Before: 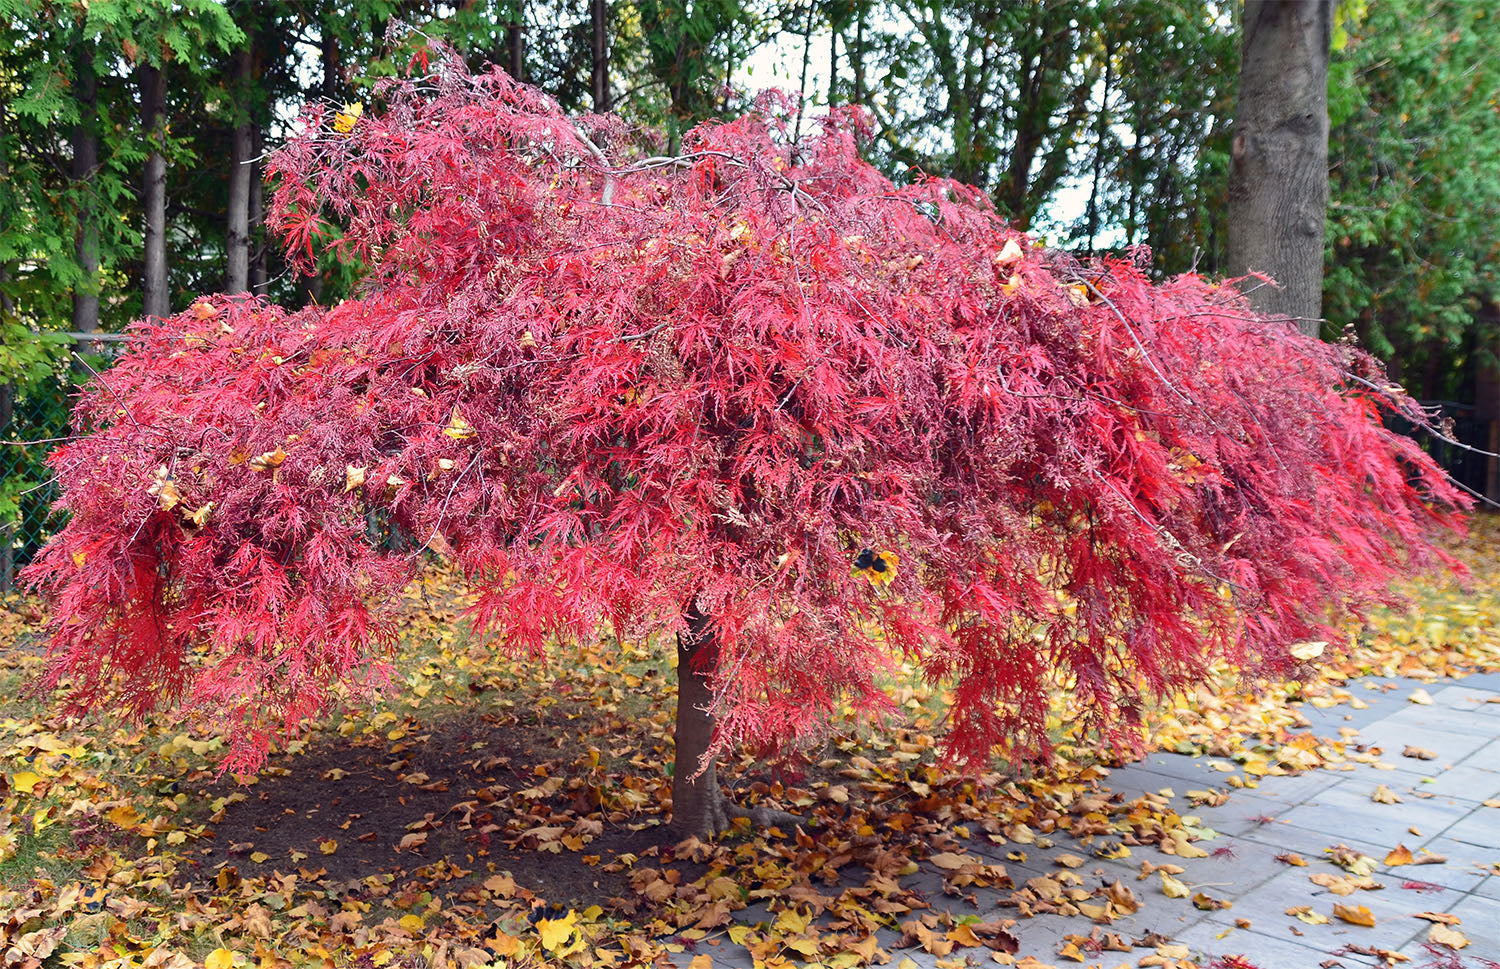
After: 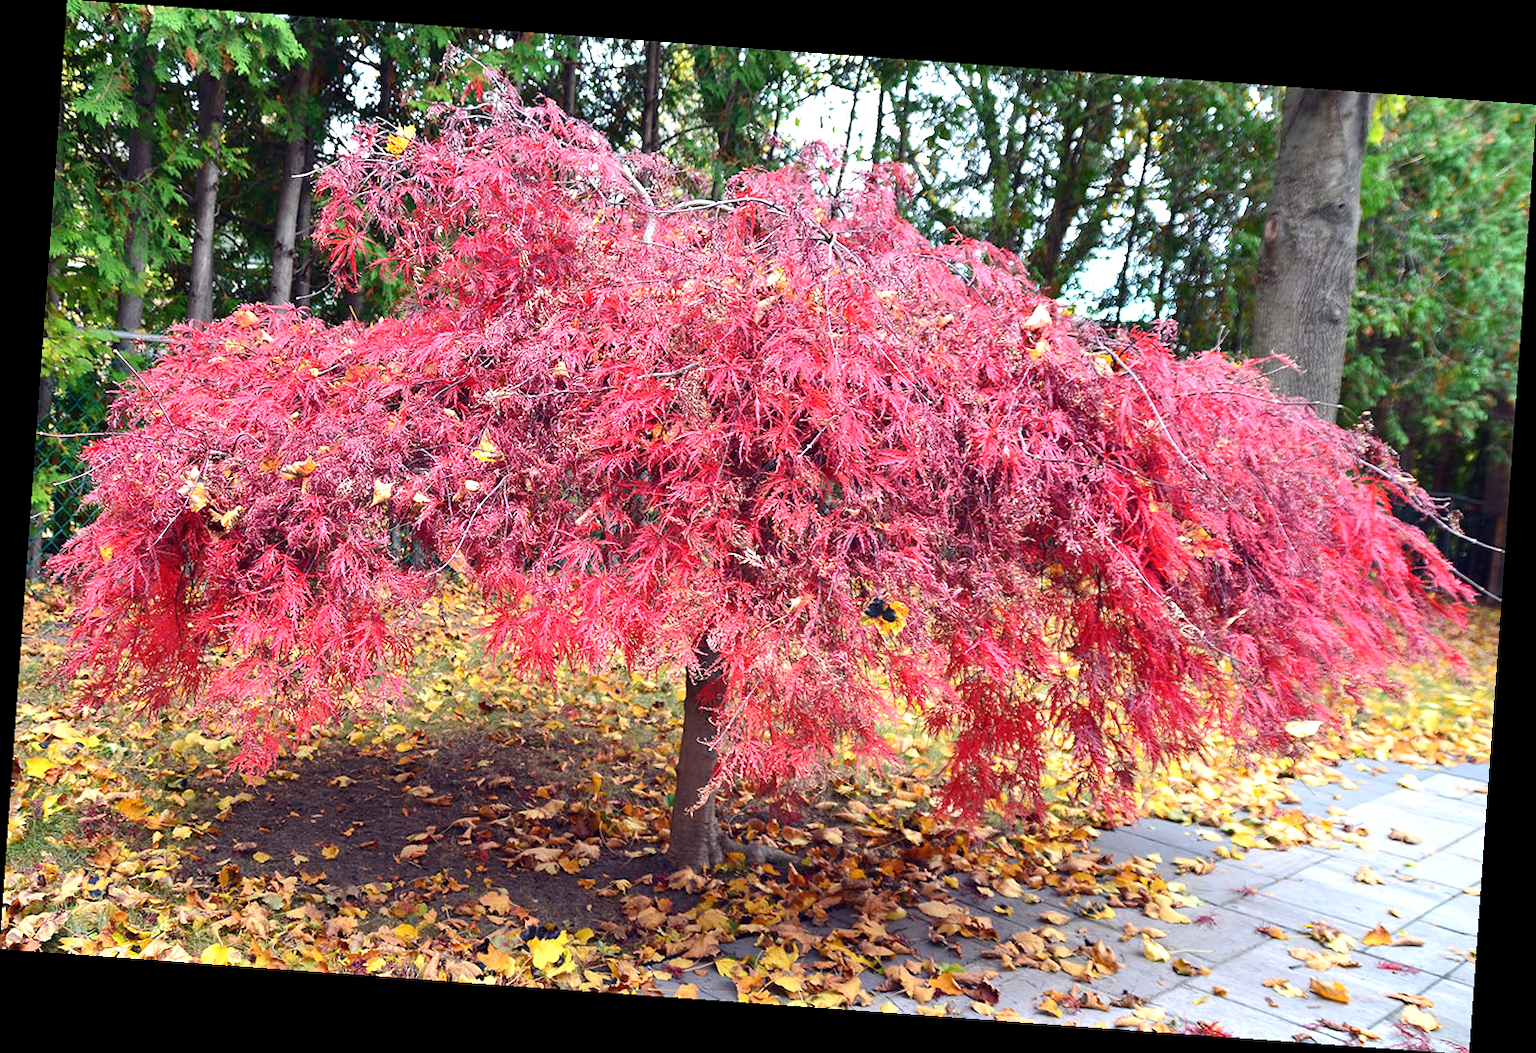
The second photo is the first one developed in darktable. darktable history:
exposure: black level correction 0.001, exposure 0.5 EV, compensate exposure bias true, compensate highlight preservation false
rotate and perspective: rotation 4.1°, automatic cropping off
